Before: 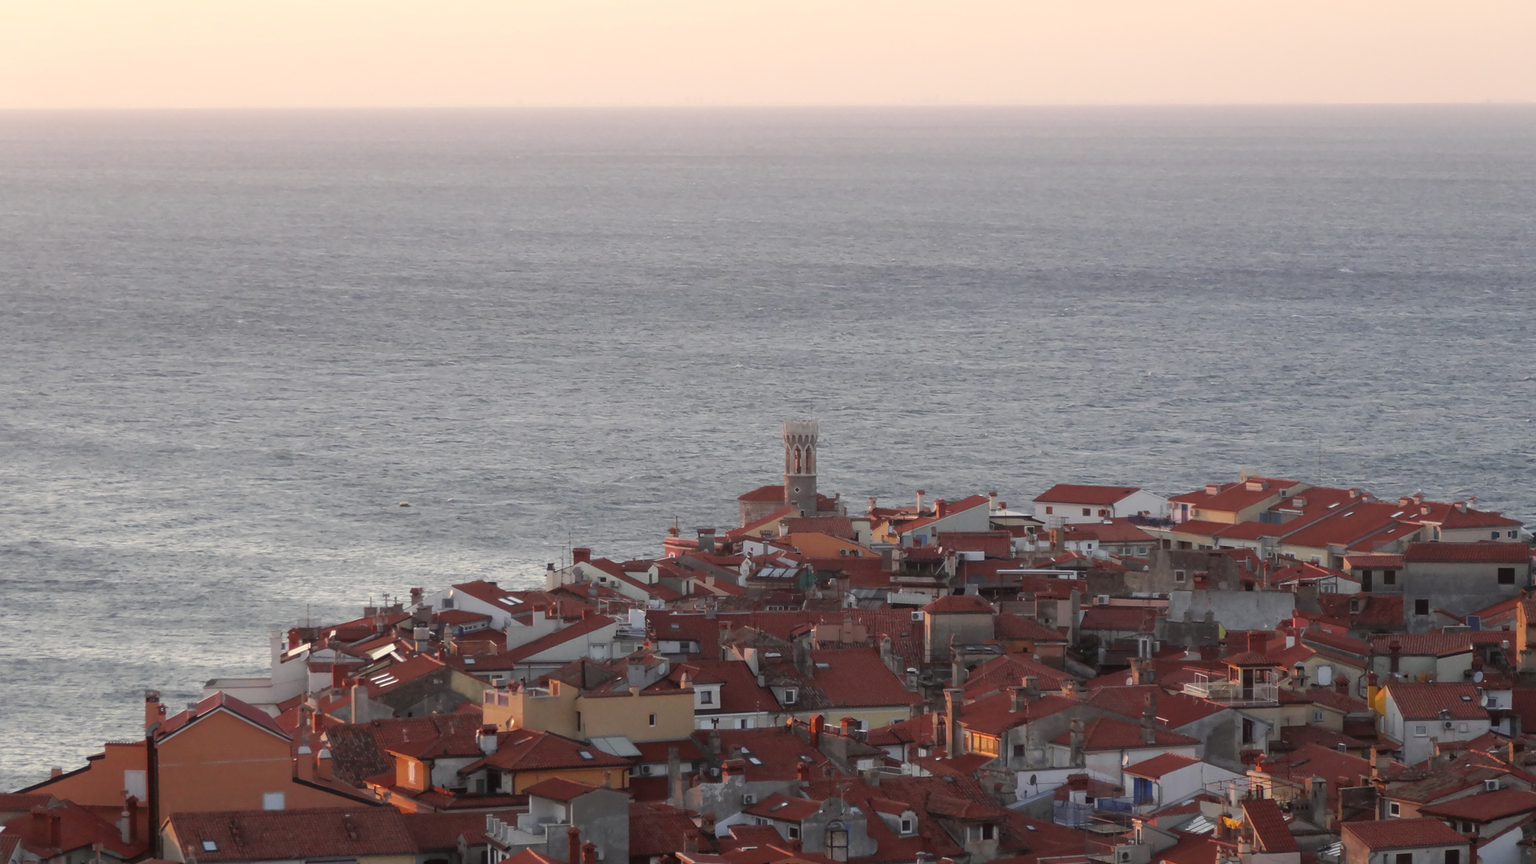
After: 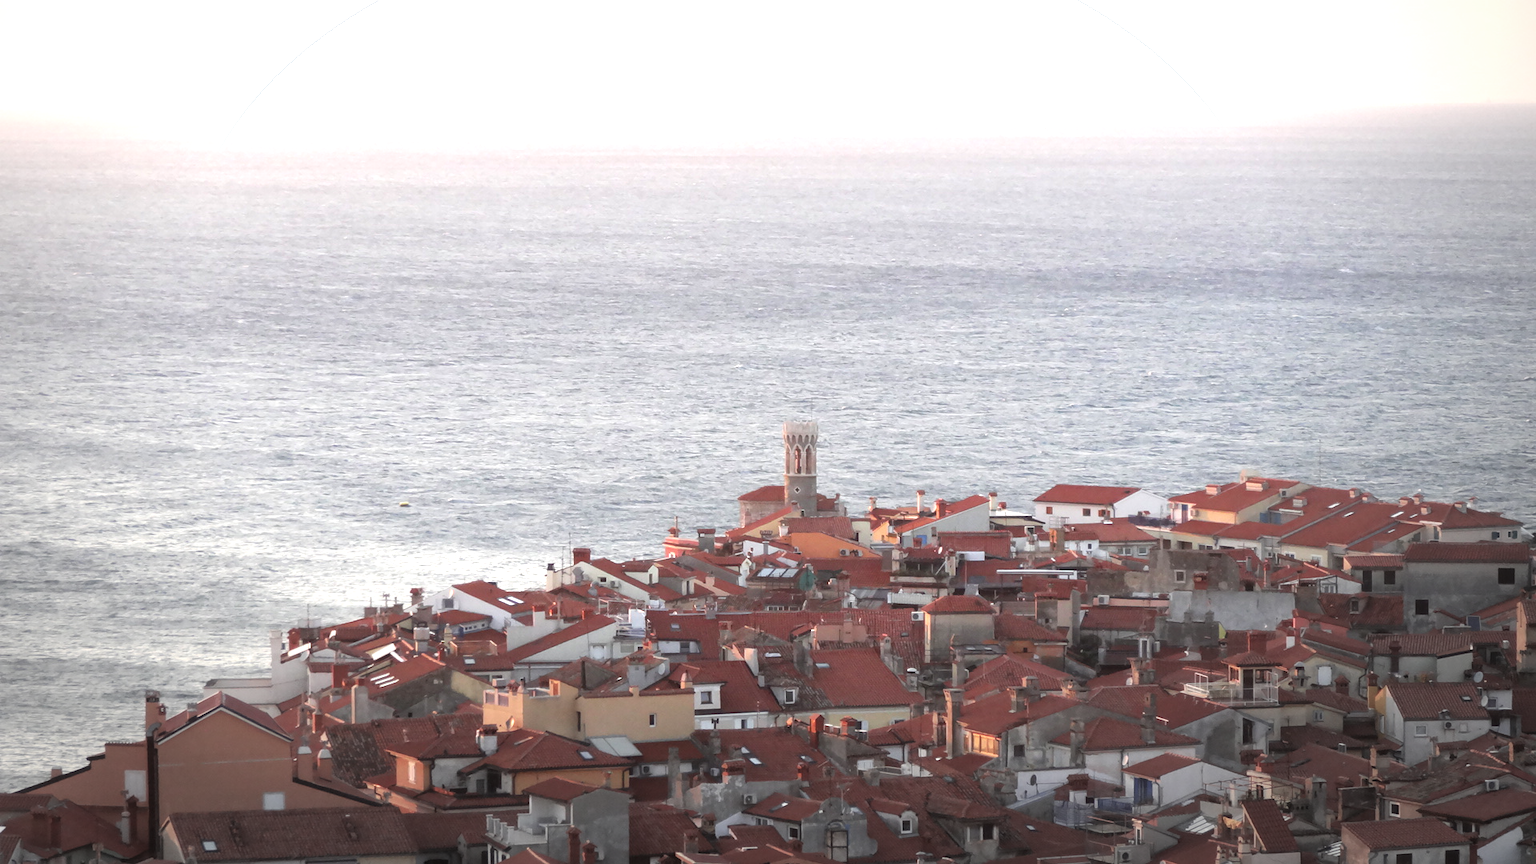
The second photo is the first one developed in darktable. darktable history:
exposure: black level correction 0, exposure 1.2 EV, compensate highlight preservation false
vignetting: fall-off start 70.75%, center (-0.052, -0.358), width/height ratio 1.335, unbound false
